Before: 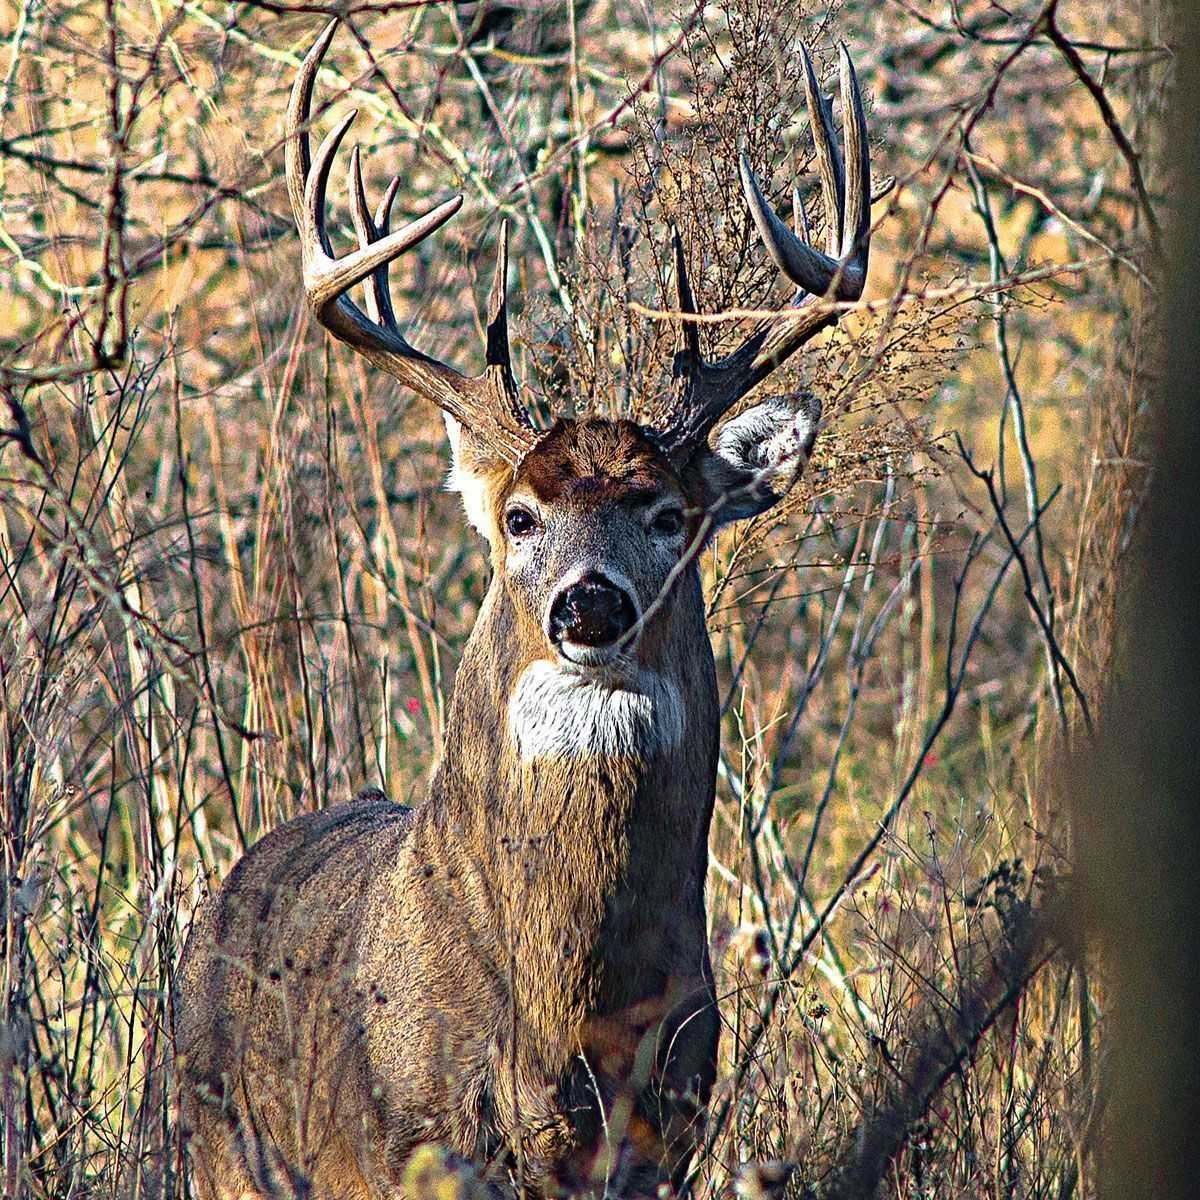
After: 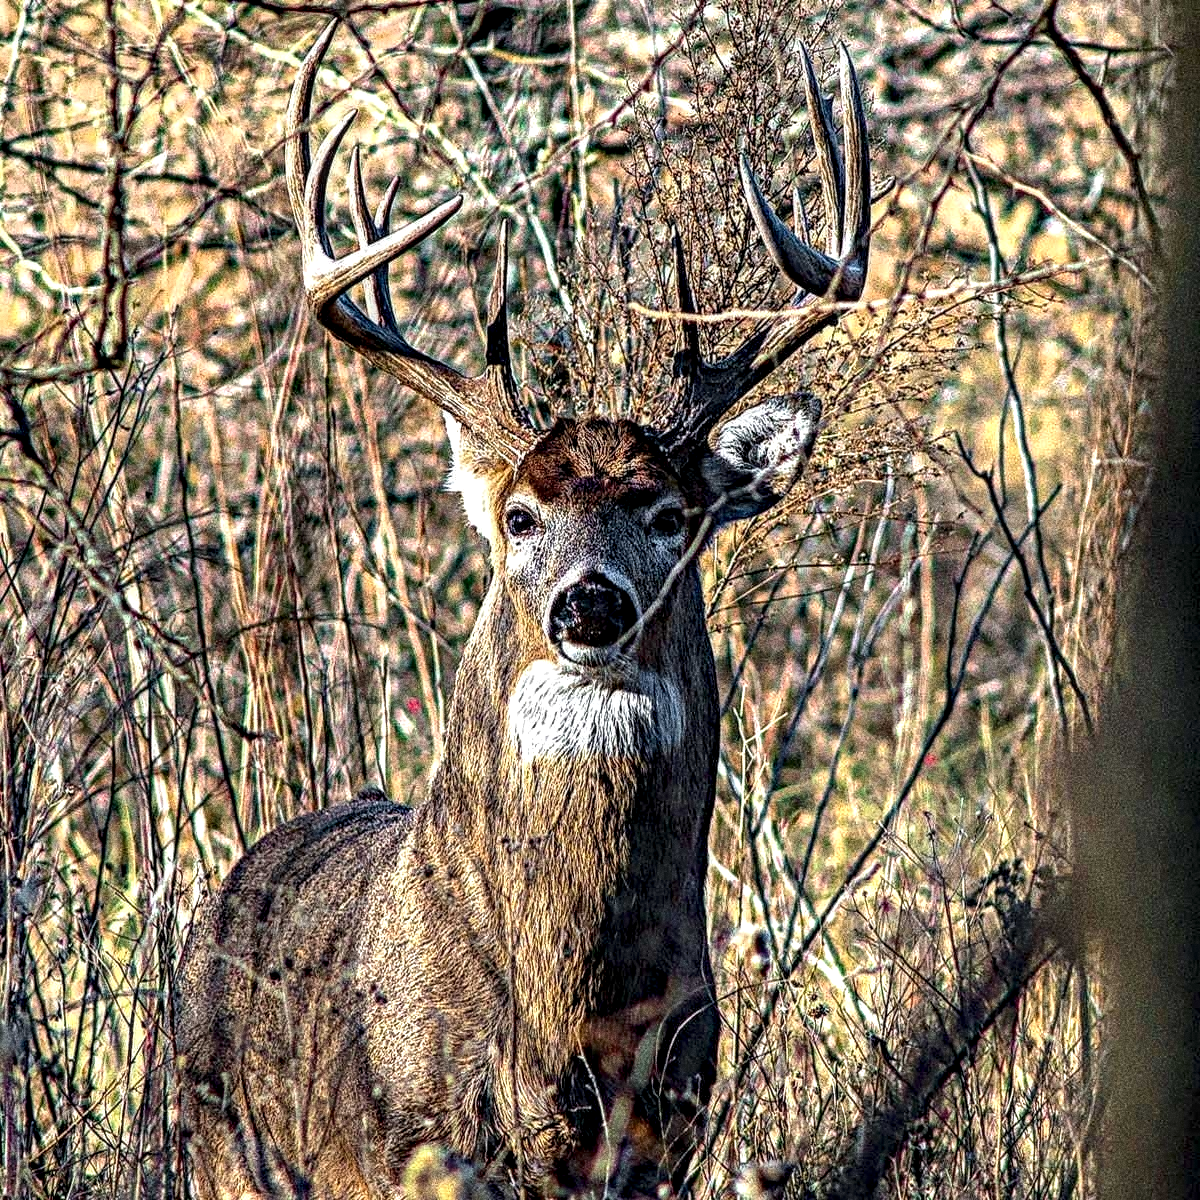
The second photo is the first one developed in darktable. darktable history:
grain: coarseness 0.09 ISO, strength 40%
exposure: compensate exposure bias true, compensate highlight preservation false
white balance: emerald 1
local contrast: highlights 19%, detail 186%
